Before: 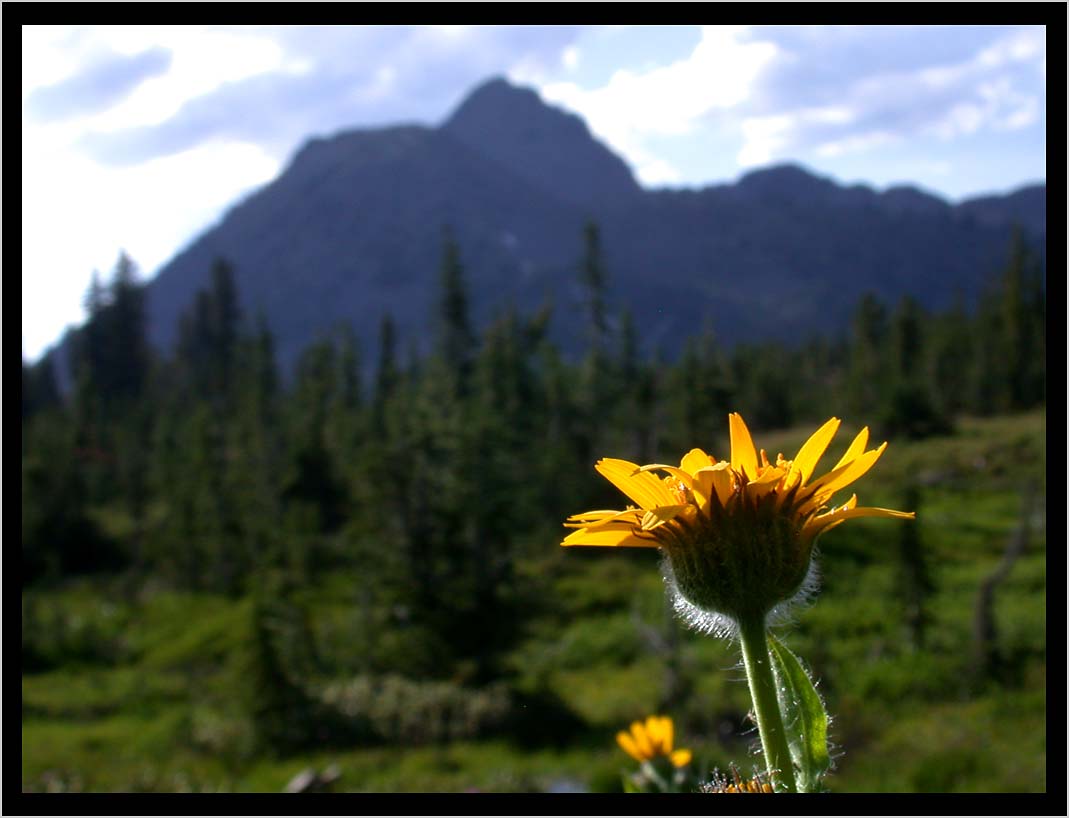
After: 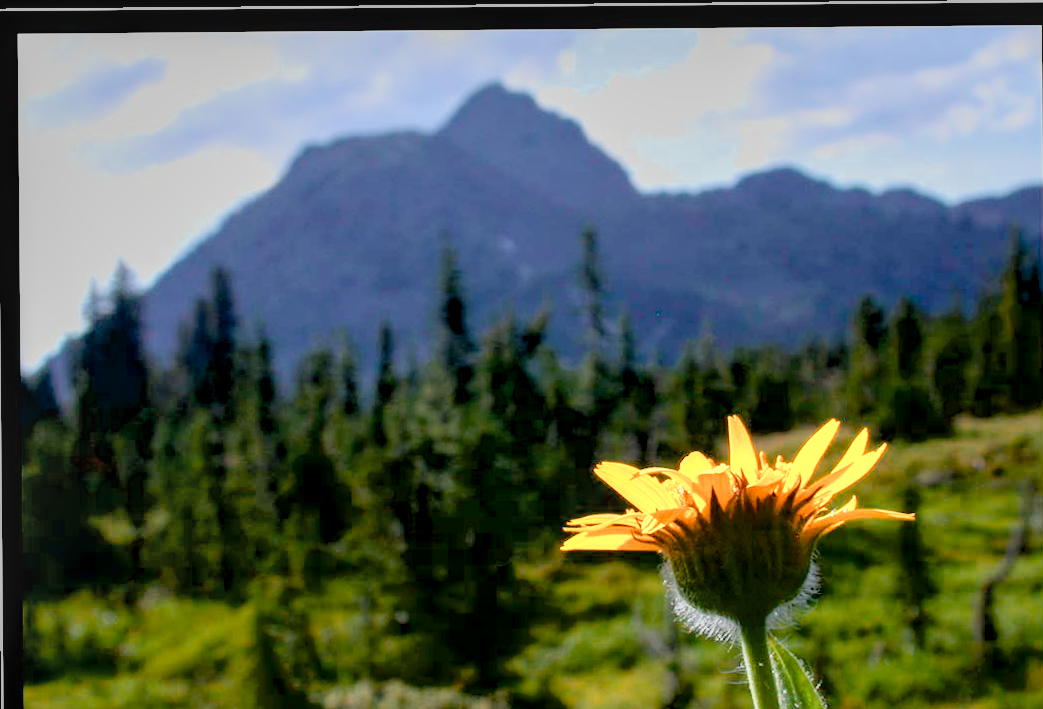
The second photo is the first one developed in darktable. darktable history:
local contrast: on, module defaults
crop and rotate: angle 0.487°, left 0.426%, right 2.571%, bottom 14.273%
exposure: black level correction 0.011, exposure 1.088 EV, compensate highlight preservation false
filmic rgb: black relative exposure -7 EV, white relative exposure 5.95 EV, target black luminance 0%, hardness 2.76, latitude 62.01%, contrast 0.69, highlights saturation mix 10.71%, shadows ↔ highlights balance -0.084%, add noise in highlights 0.001, color science v3 (2019), use custom middle-gray values true, iterations of high-quality reconstruction 0, contrast in highlights soft
color zones: curves: ch0 [(0.018, 0.548) (0.197, 0.654) (0.425, 0.447) (0.605, 0.658) (0.732, 0.579)]; ch1 [(0.105, 0.531) (0.224, 0.531) (0.386, 0.39) (0.618, 0.456) (0.732, 0.456) (0.956, 0.421)]; ch2 [(0.039, 0.583) (0.215, 0.465) (0.399, 0.544) (0.465, 0.548) (0.614, 0.447) (0.724, 0.43) (0.882, 0.623) (0.956, 0.632)]
